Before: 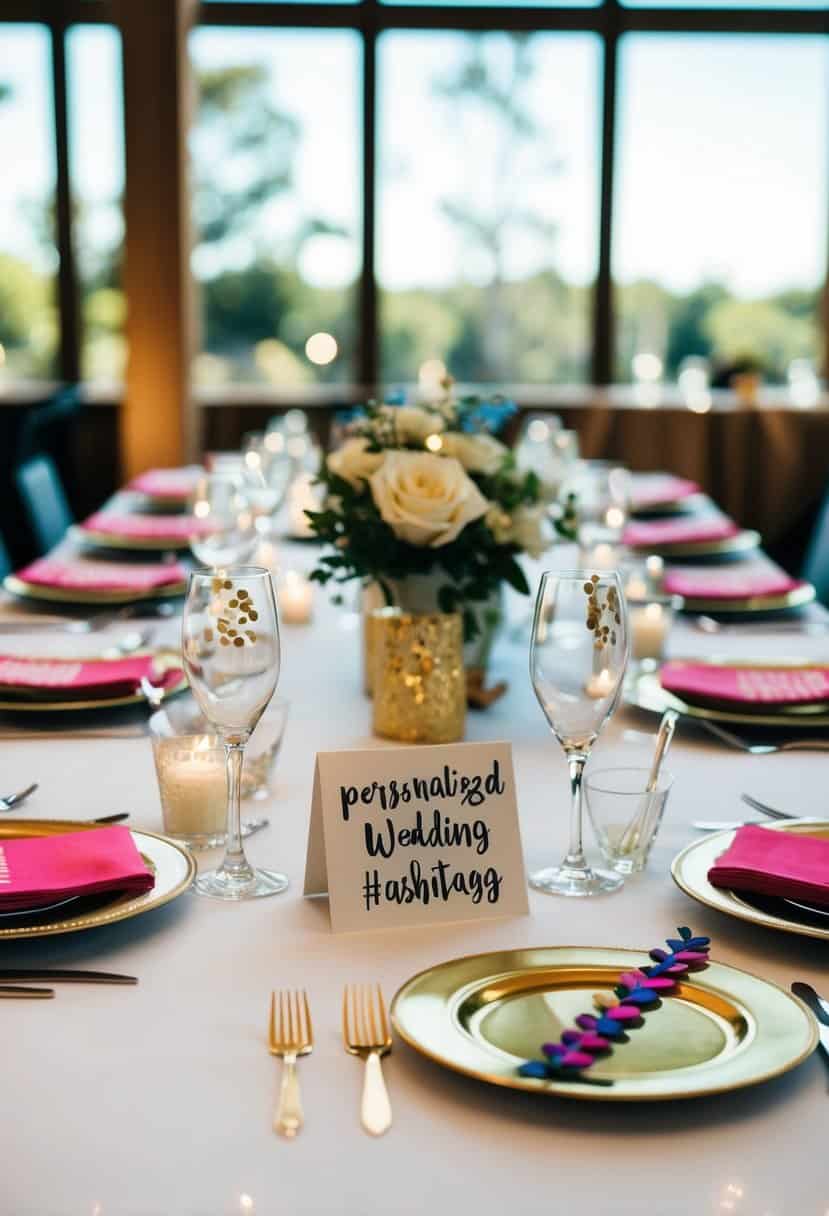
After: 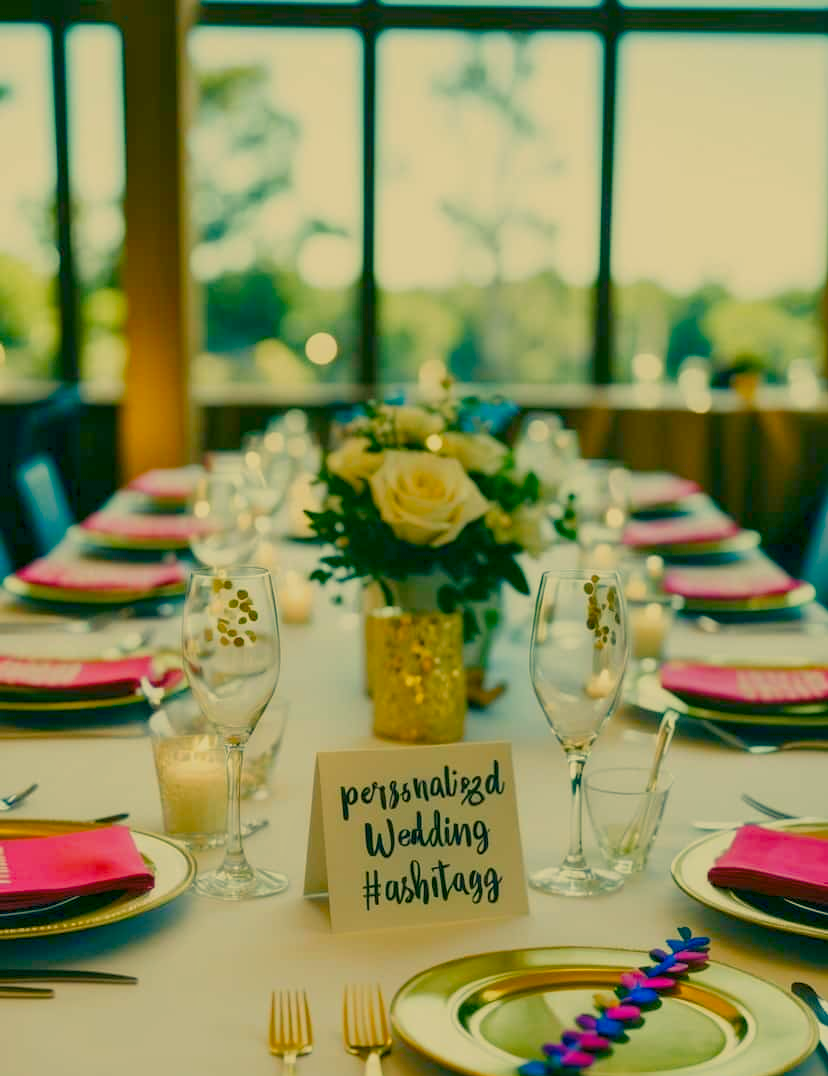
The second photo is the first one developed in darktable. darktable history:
crop and rotate: top 0%, bottom 11.502%
color balance rgb: shadows lift › chroma 3.345%, shadows lift › hue 280.12°, perceptual saturation grading › global saturation 20%, perceptual saturation grading › highlights -25.808%, perceptual saturation grading › shadows 49.682%, contrast -29.481%
color correction: highlights a* 5.66, highlights b* 33.61, shadows a* -26.39, shadows b* 3.74
local contrast: highlights 101%, shadows 102%, detail 119%, midtone range 0.2
